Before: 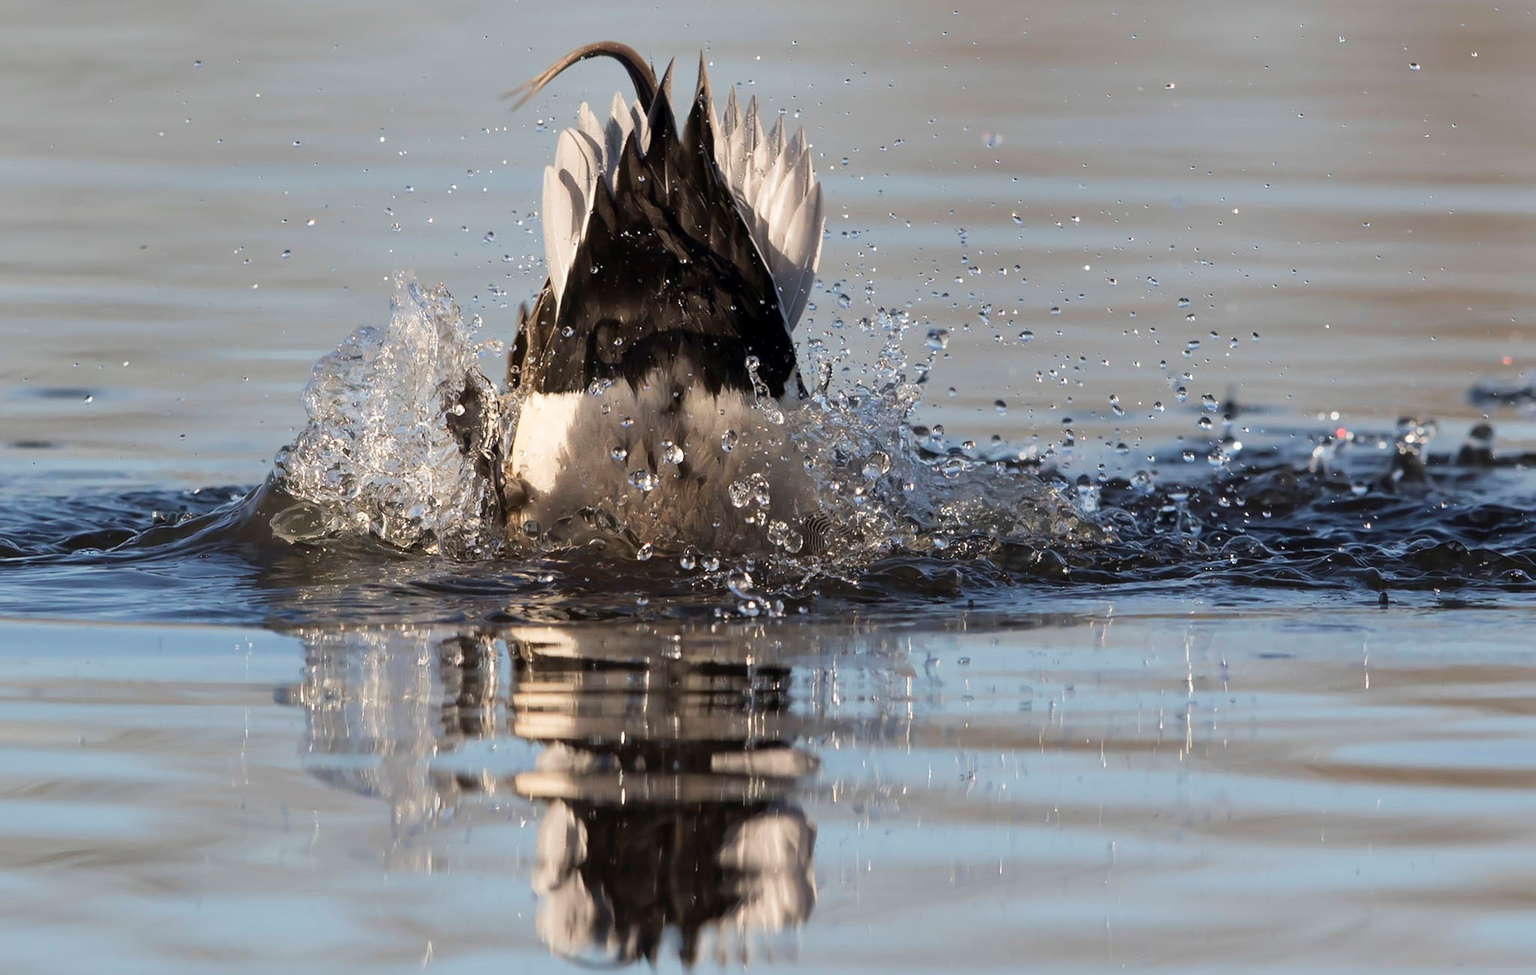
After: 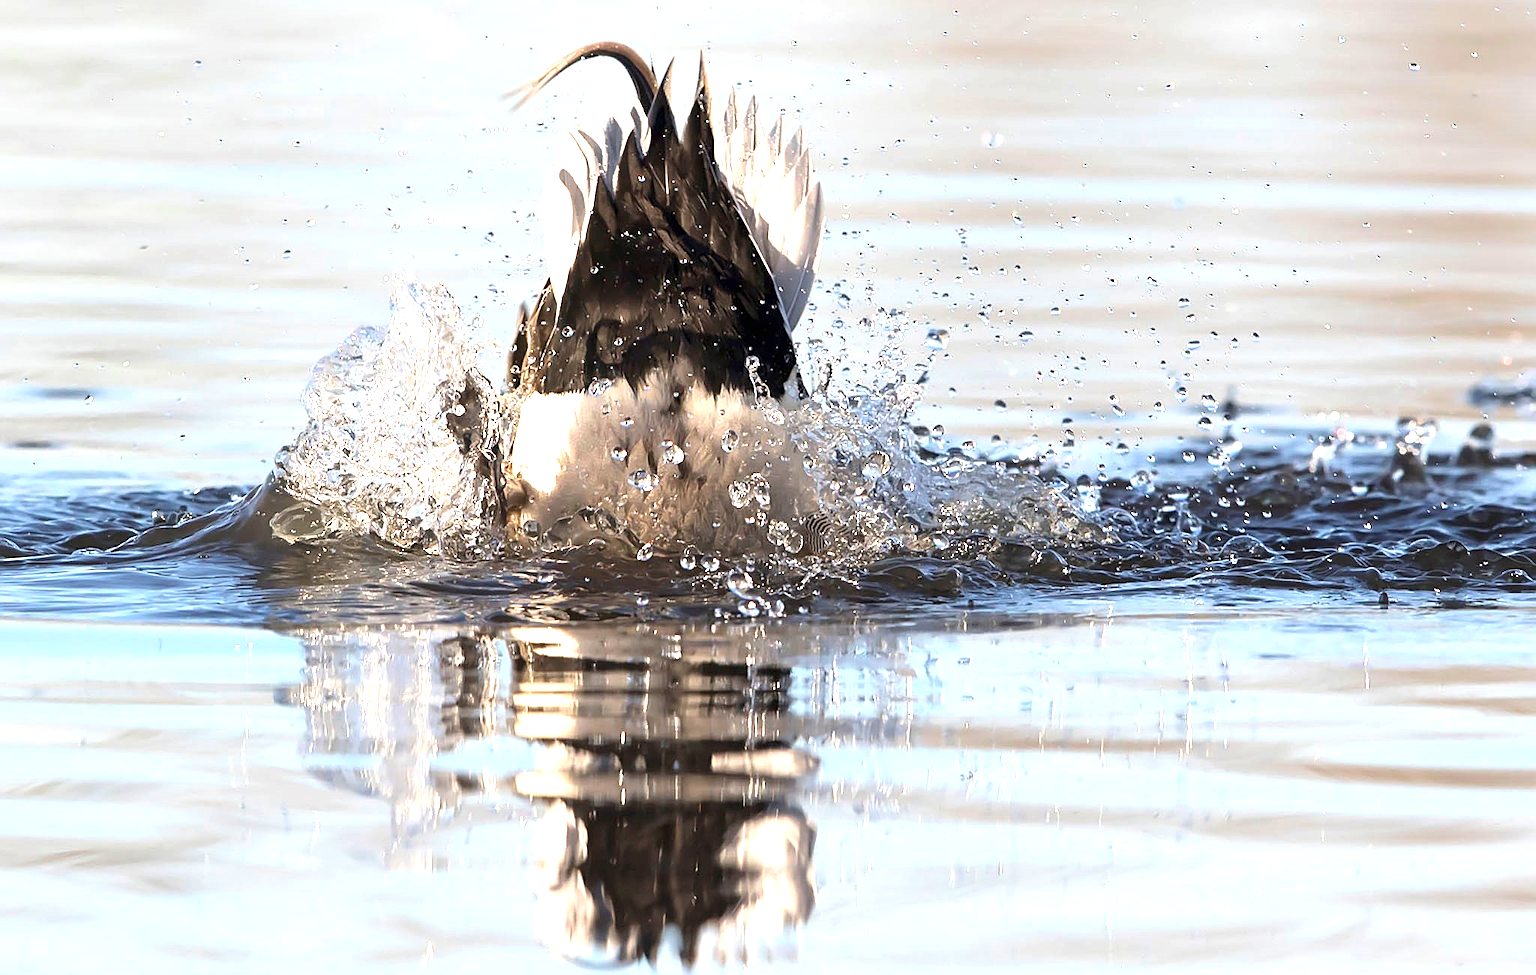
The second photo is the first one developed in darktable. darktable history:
sharpen: on, module defaults
exposure: black level correction 0, exposure 1.392 EV, compensate highlight preservation false
